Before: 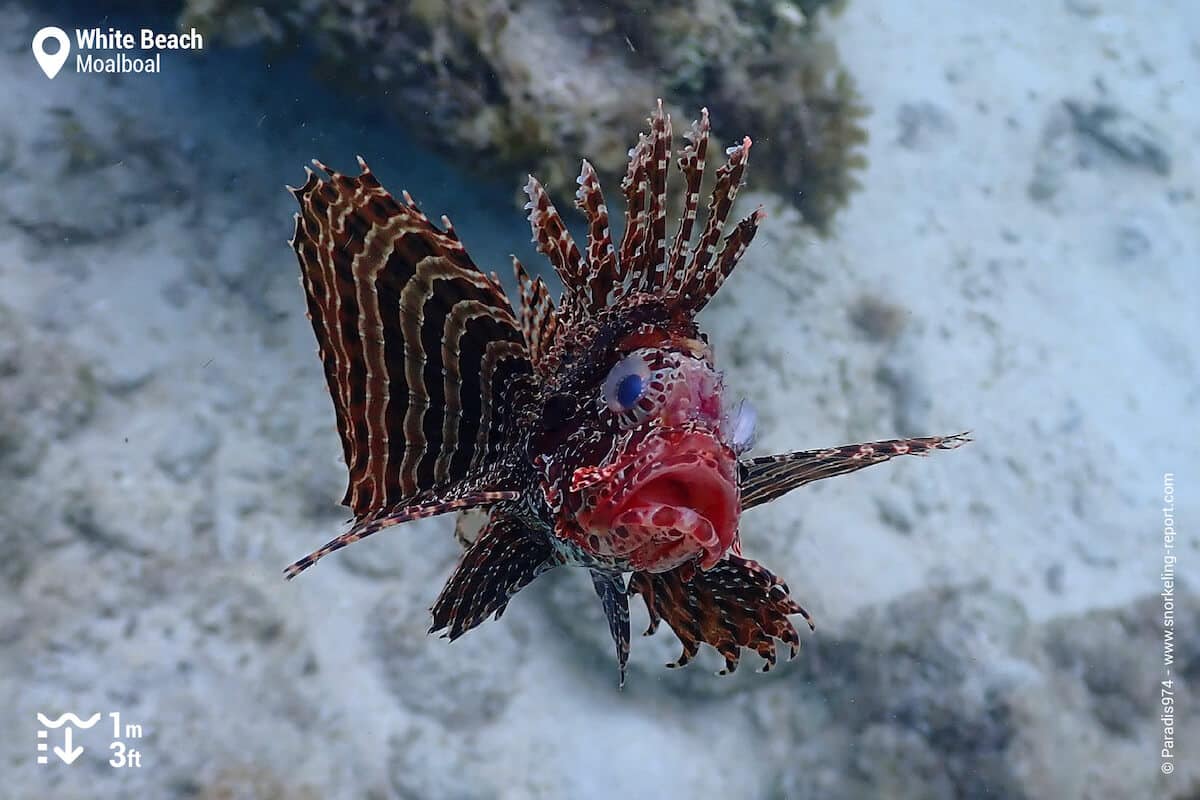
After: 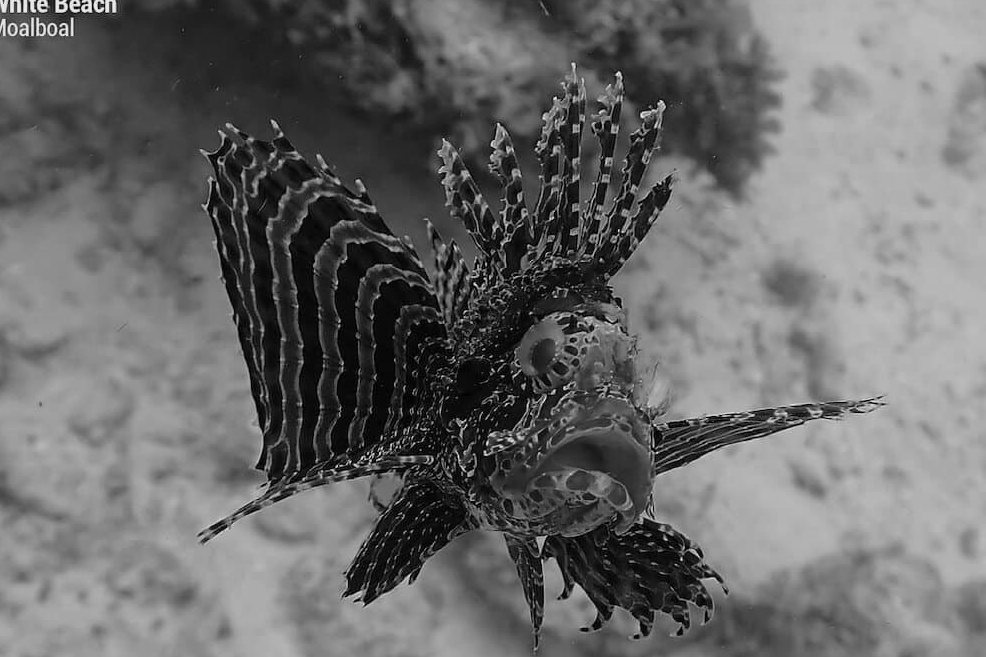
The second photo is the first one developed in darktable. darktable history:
crop and rotate: left 7.196%, top 4.574%, right 10.605%, bottom 13.178%
monochrome: a 73.58, b 64.21
color balance: output saturation 110%
white balance: red 0.926, green 1.003, blue 1.133
